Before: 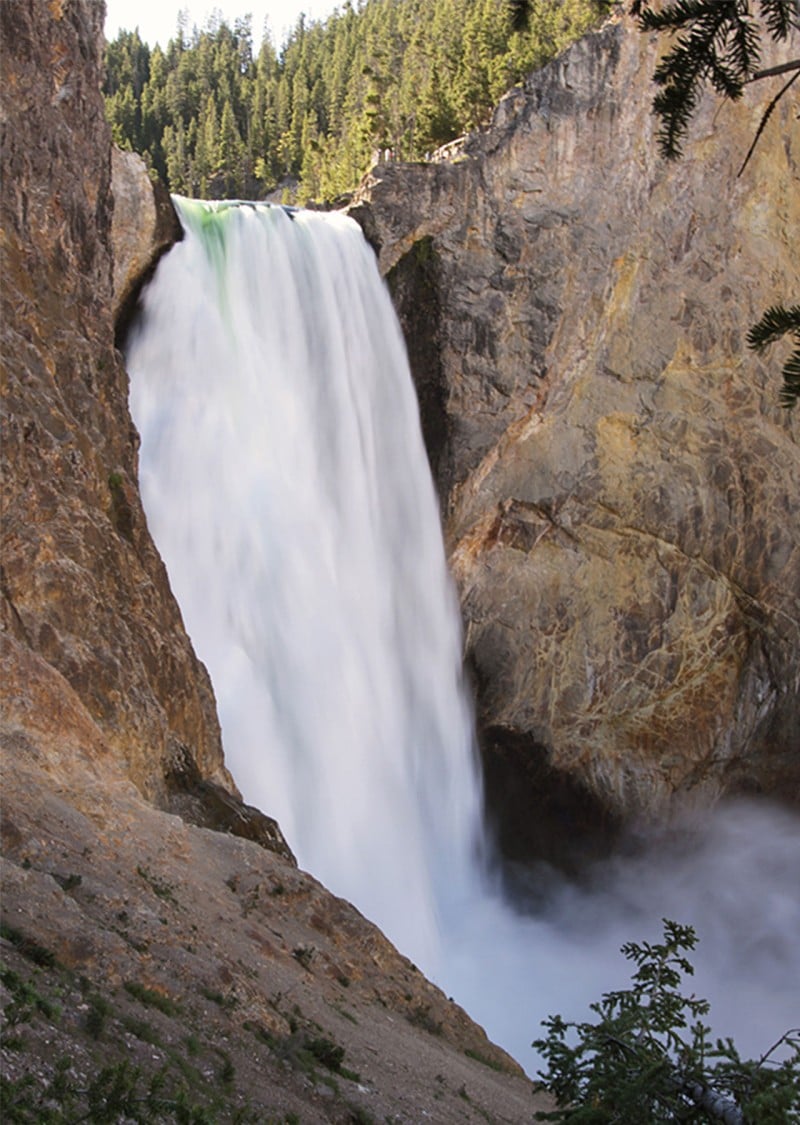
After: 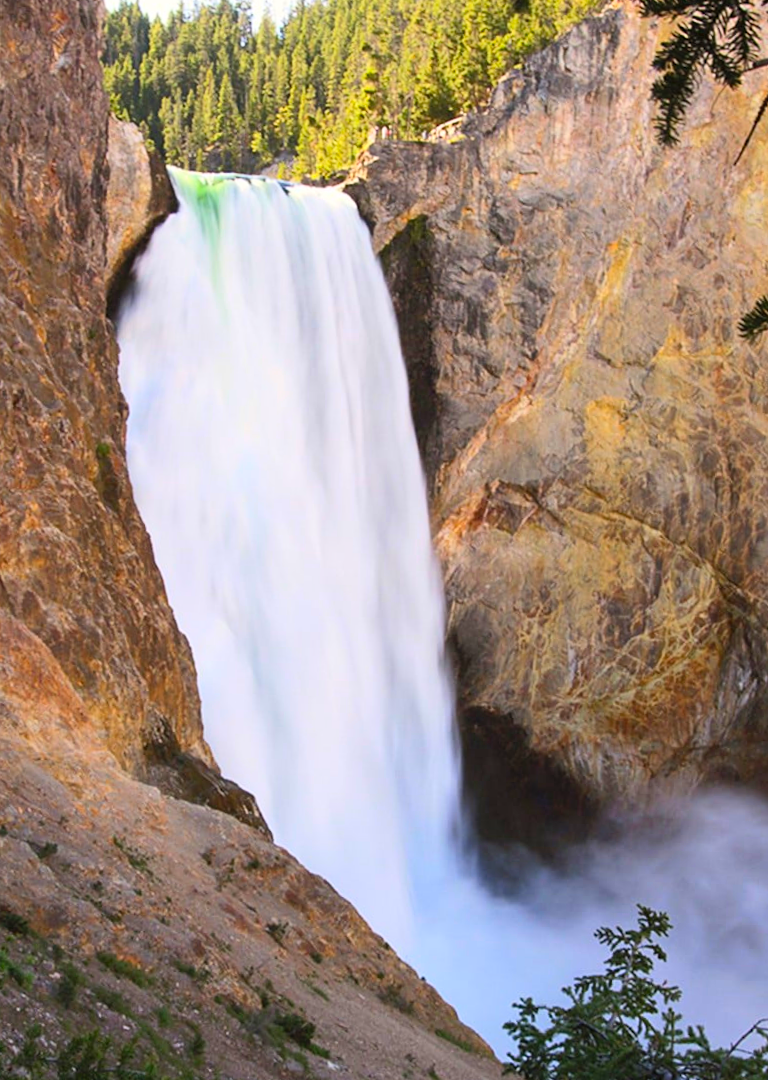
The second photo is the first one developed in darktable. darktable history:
crop and rotate: angle -1.69°
contrast brightness saturation: contrast 0.2, brightness 0.2, saturation 0.8
